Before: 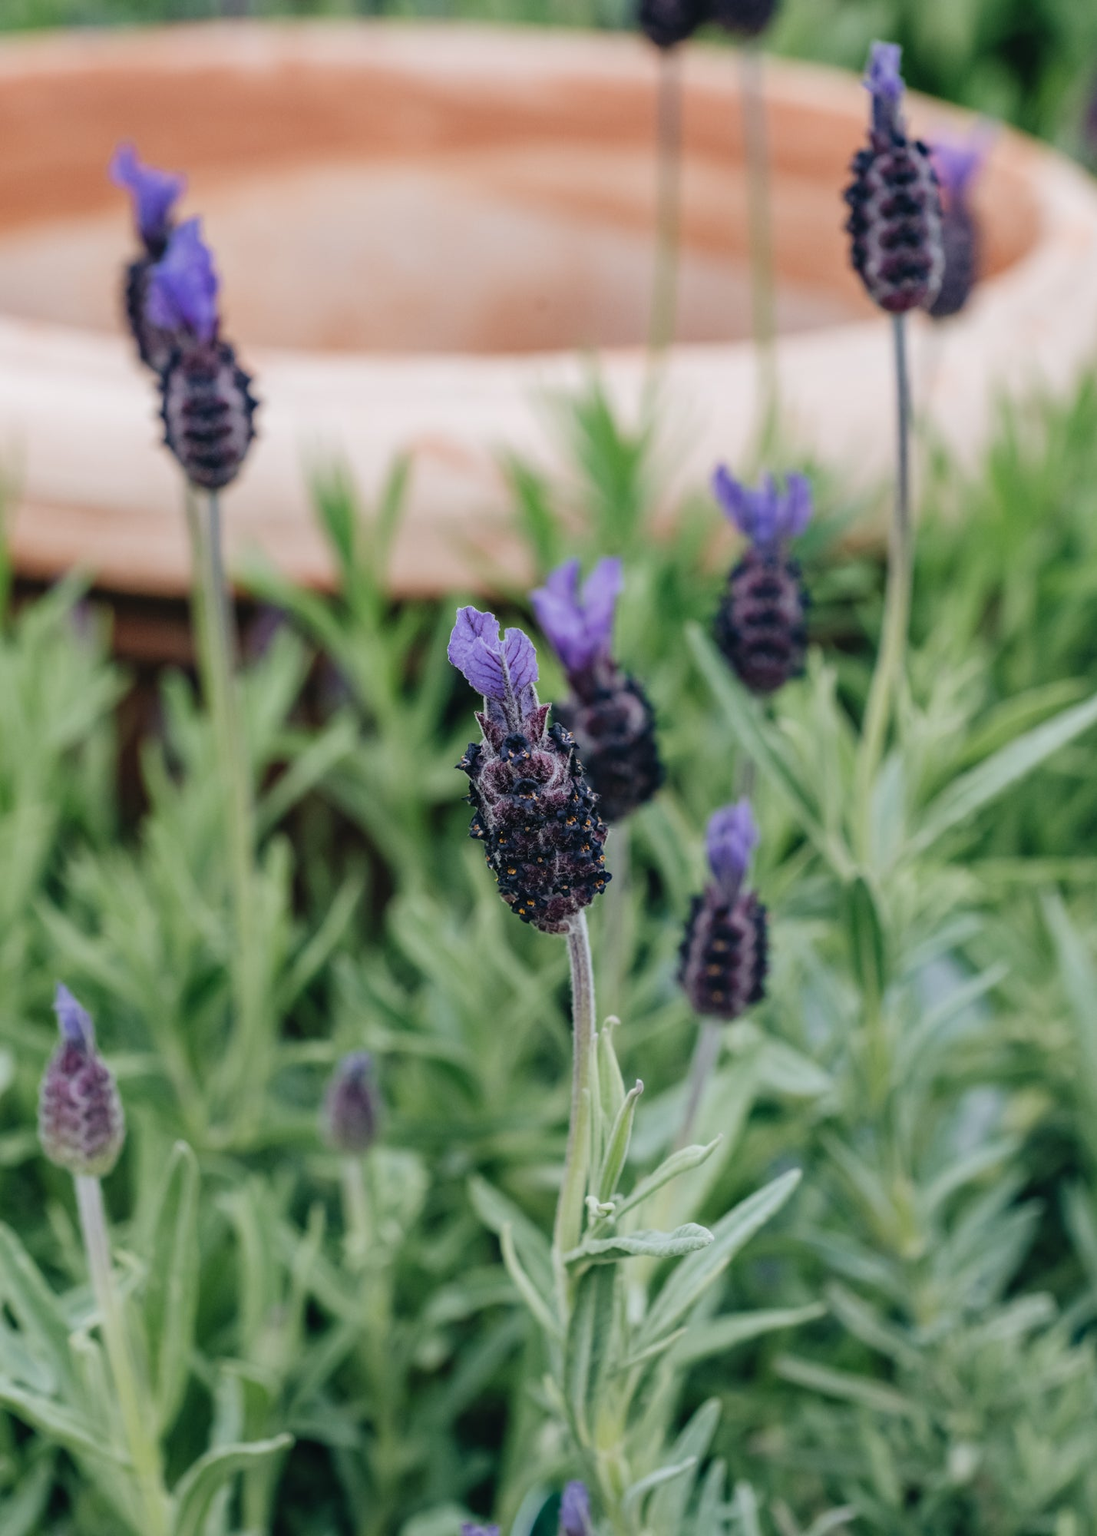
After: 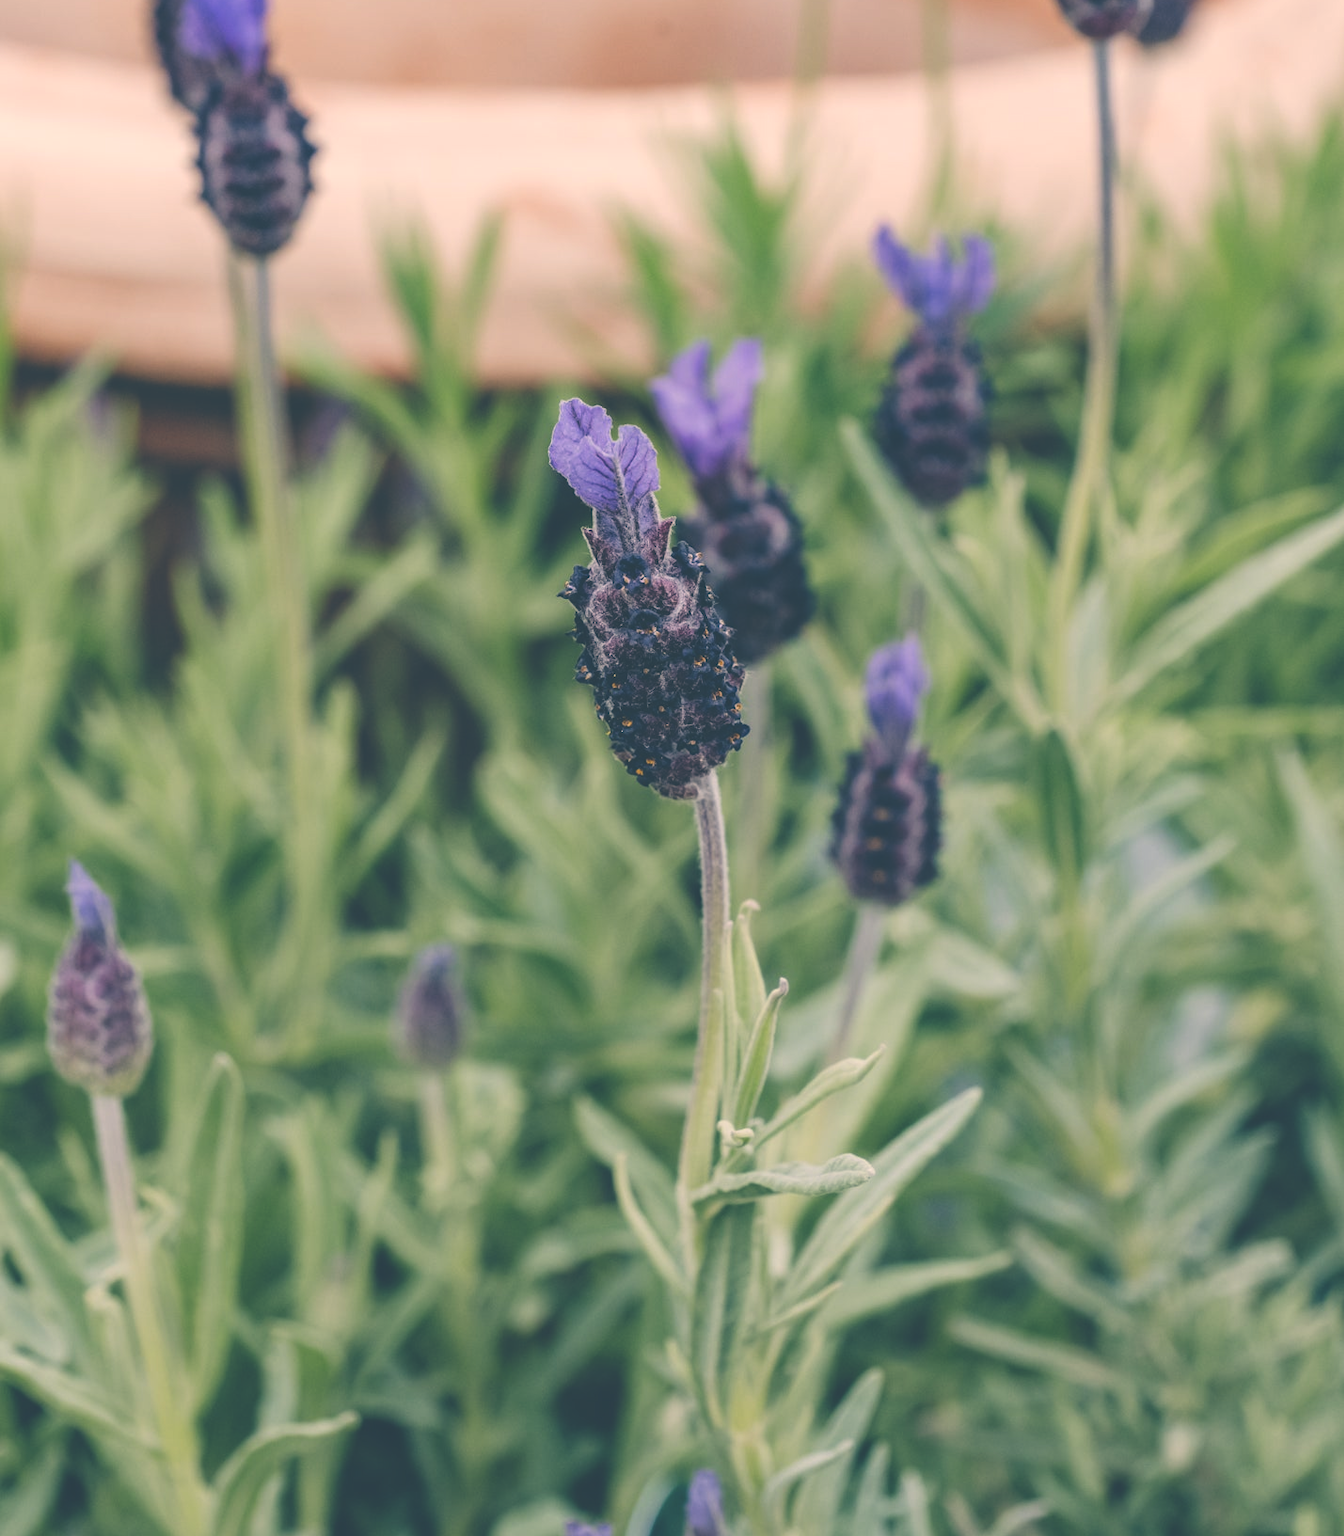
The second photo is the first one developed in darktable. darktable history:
exposure: black level correction -0.039, exposure 0.063 EV, compensate highlight preservation false
crop and rotate: top 18.33%
color correction: highlights a* 10.27, highlights b* 14.37, shadows a* -10.17, shadows b* -14.94
